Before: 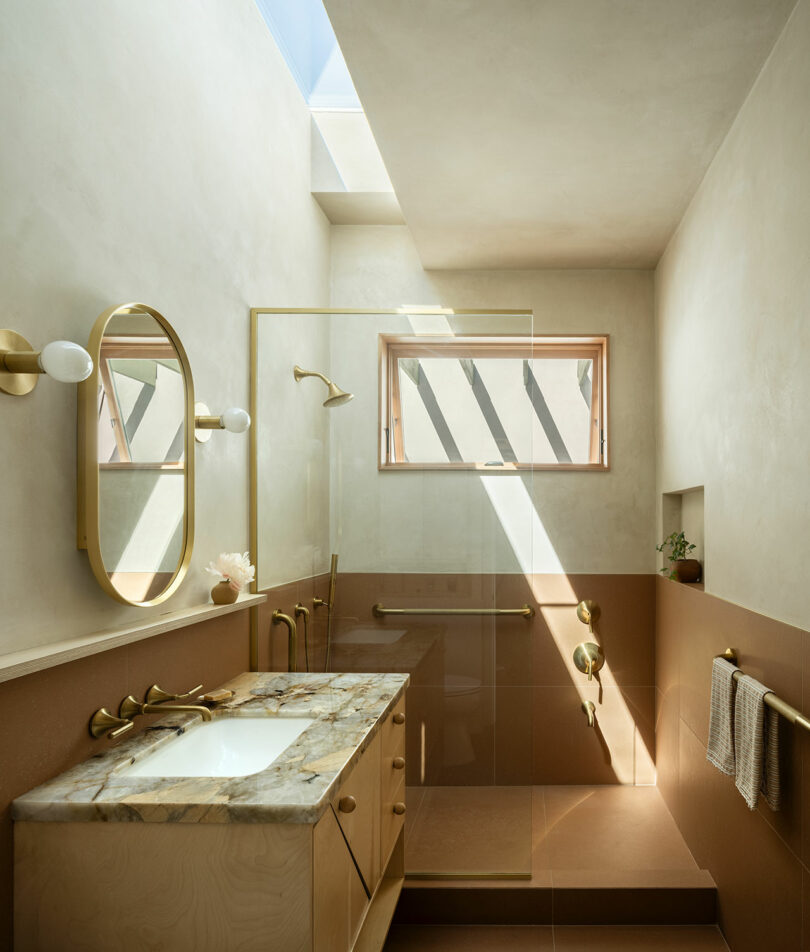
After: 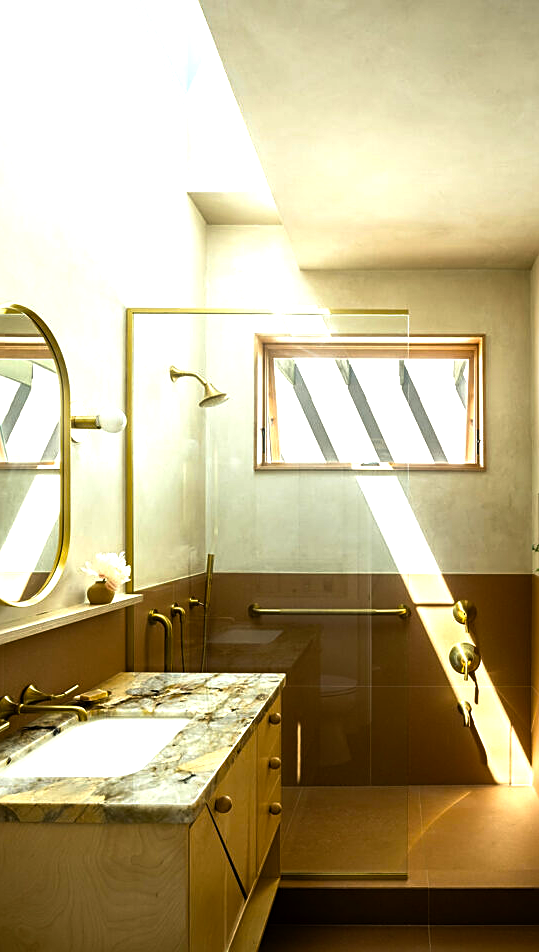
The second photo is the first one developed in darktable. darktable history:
sharpen: on, module defaults
color balance rgb: shadows lift › chroma 2.059%, shadows lift › hue 248.47°, perceptual saturation grading › global saturation 25.586%, perceptual brilliance grading › global brilliance 21.002%, perceptual brilliance grading › shadows -34.224%, global vibrance 25.063%, contrast 9.485%
crop and rotate: left 15.431%, right 17.969%
